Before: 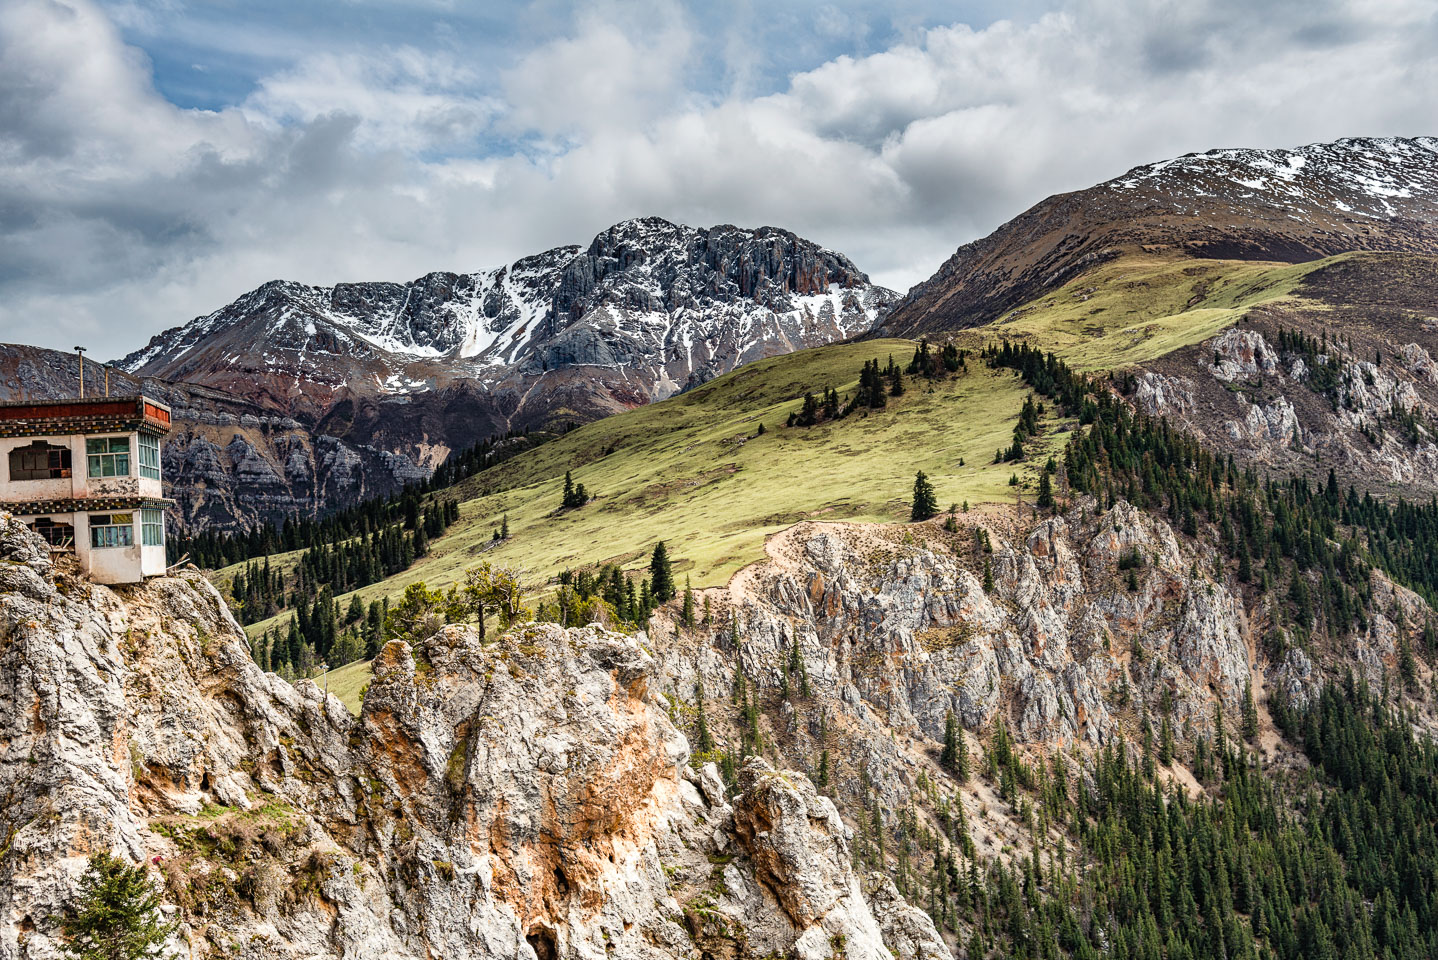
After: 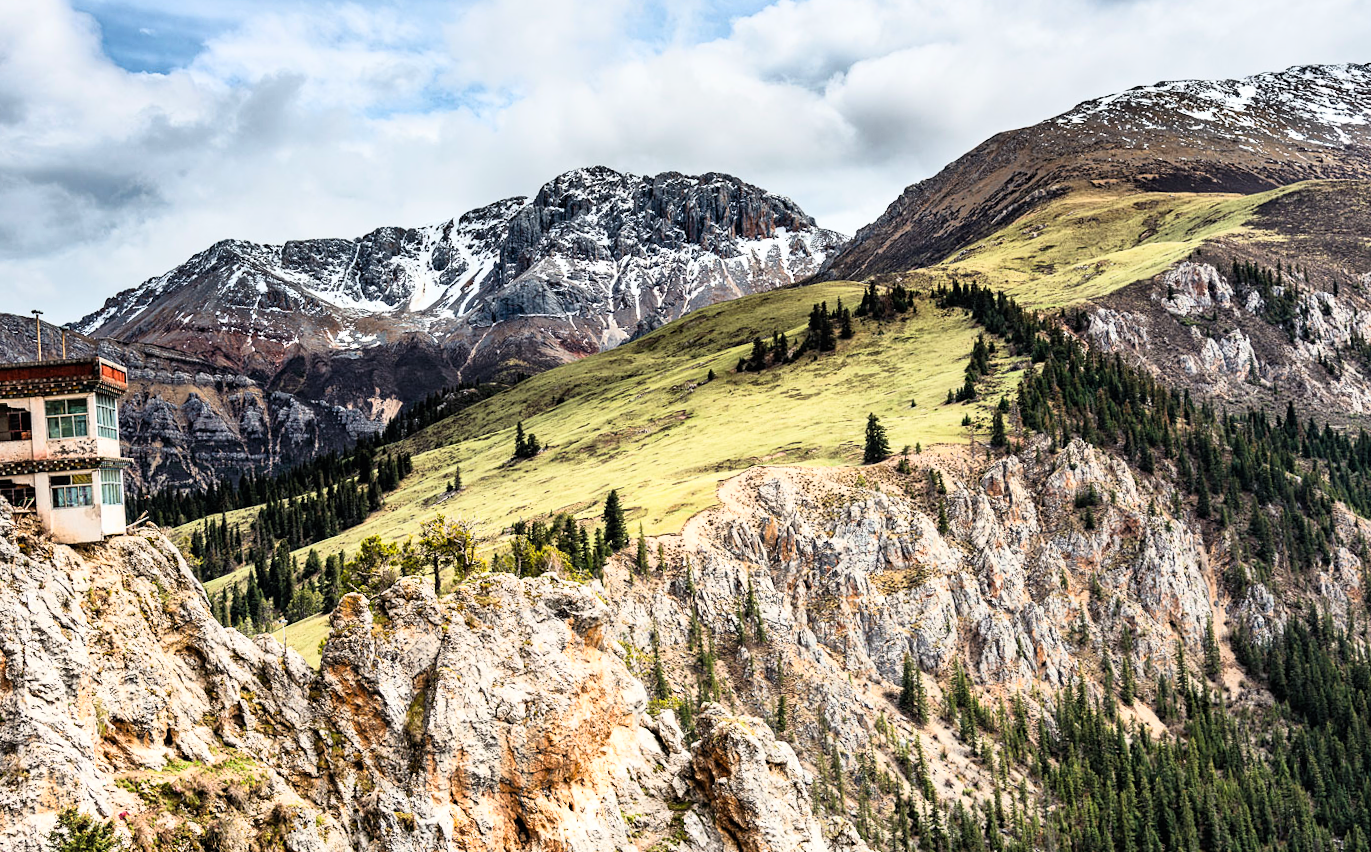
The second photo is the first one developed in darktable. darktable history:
base curve: curves: ch0 [(0, 0) (0.005, 0.002) (0.193, 0.295) (0.399, 0.664) (0.75, 0.928) (1, 1)]
crop: left 1.964%, top 3.251%, right 1.122%, bottom 4.933%
rotate and perspective: rotation -1.32°, lens shift (horizontal) -0.031, crop left 0.015, crop right 0.985, crop top 0.047, crop bottom 0.982
